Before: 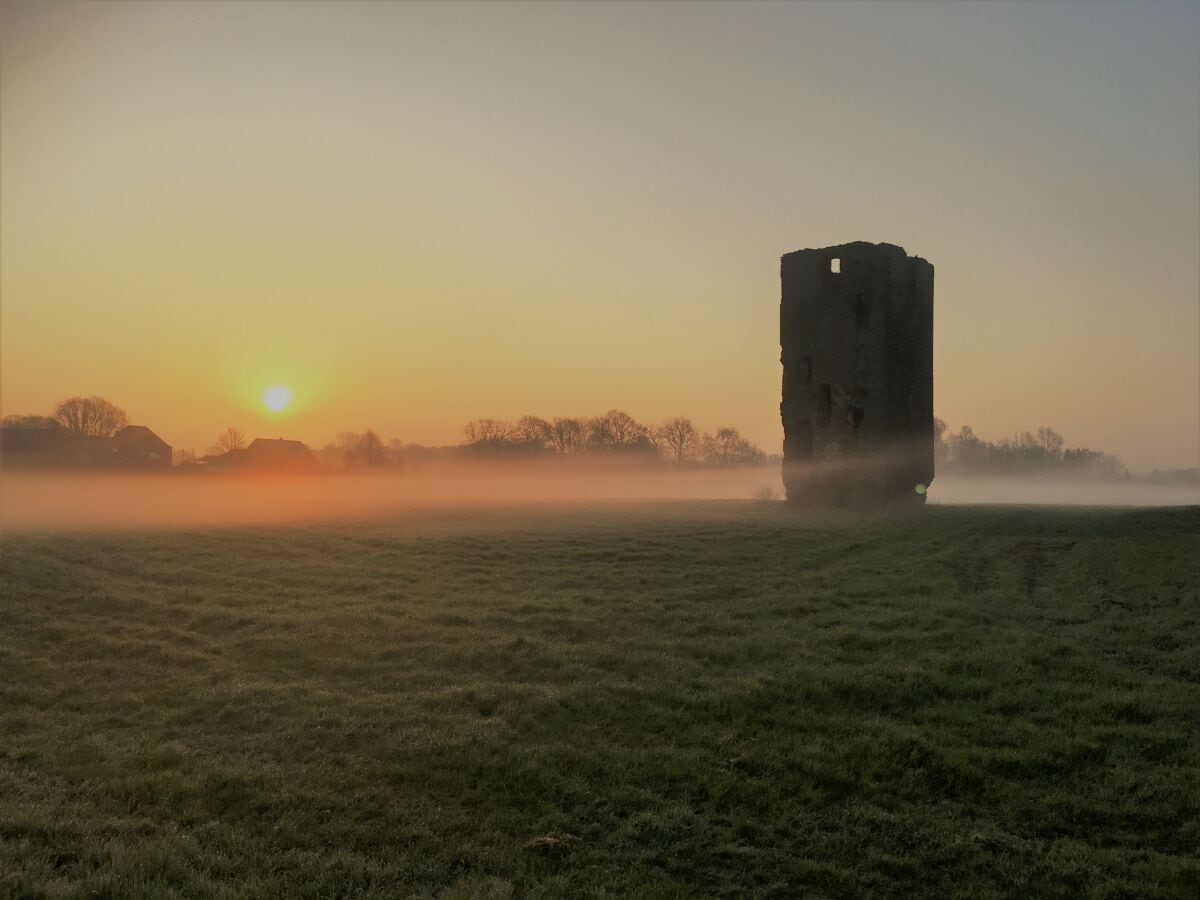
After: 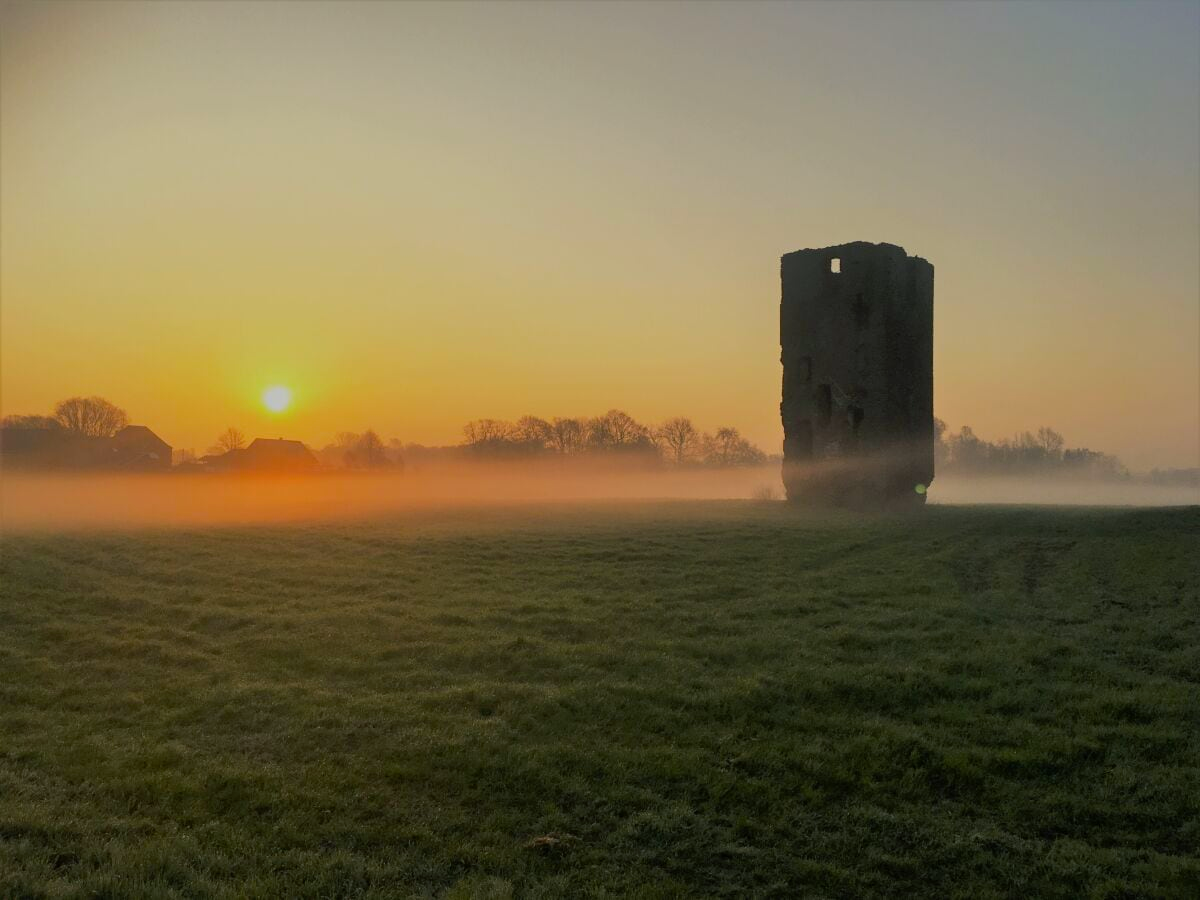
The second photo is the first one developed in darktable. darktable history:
color balance rgb: shadows lift › chroma 2.056%, shadows lift › hue 247.63°, perceptual saturation grading › global saturation 19.323%, global vibrance 20%
